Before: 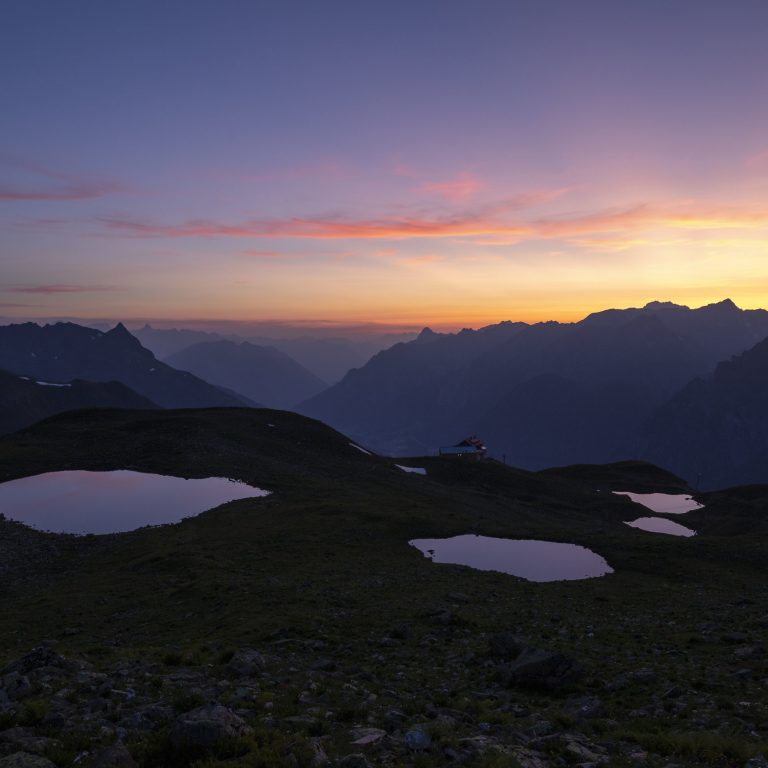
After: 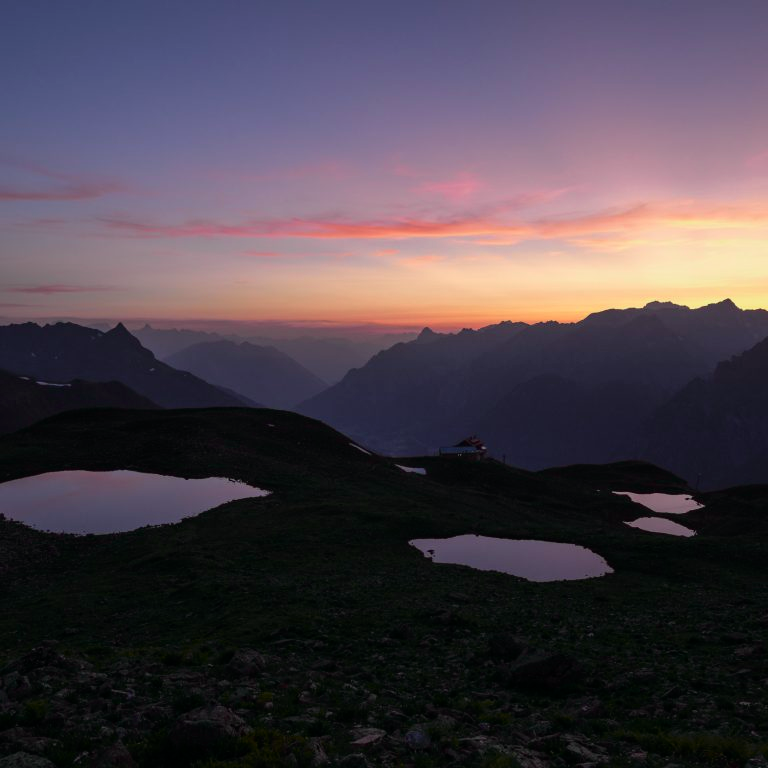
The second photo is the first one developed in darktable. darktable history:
tone curve: curves: ch0 [(0, 0) (0.058, 0.027) (0.214, 0.183) (0.304, 0.288) (0.561, 0.554) (0.687, 0.677) (0.768, 0.768) (0.858, 0.861) (0.986, 0.957)]; ch1 [(0, 0) (0.172, 0.123) (0.312, 0.296) (0.437, 0.429) (0.471, 0.469) (0.502, 0.5) (0.513, 0.515) (0.583, 0.604) (0.631, 0.659) (0.703, 0.721) (0.889, 0.924) (1, 1)]; ch2 [(0, 0) (0.411, 0.424) (0.485, 0.497) (0.502, 0.5) (0.517, 0.511) (0.566, 0.573) (0.622, 0.613) (0.709, 0.677) (1, 1)], color space Lab, independent channels, preserve colors none
